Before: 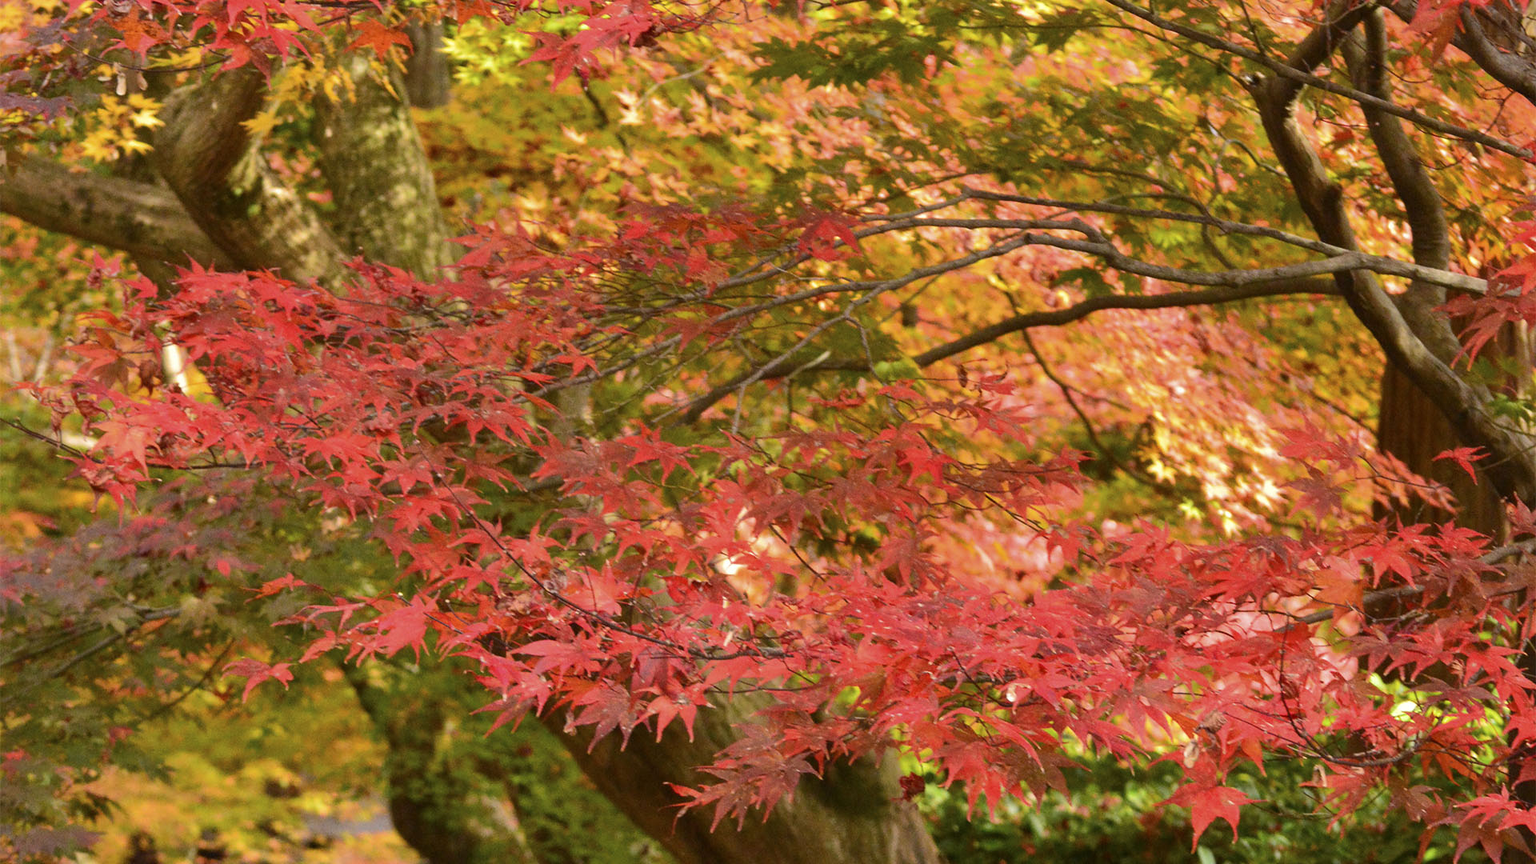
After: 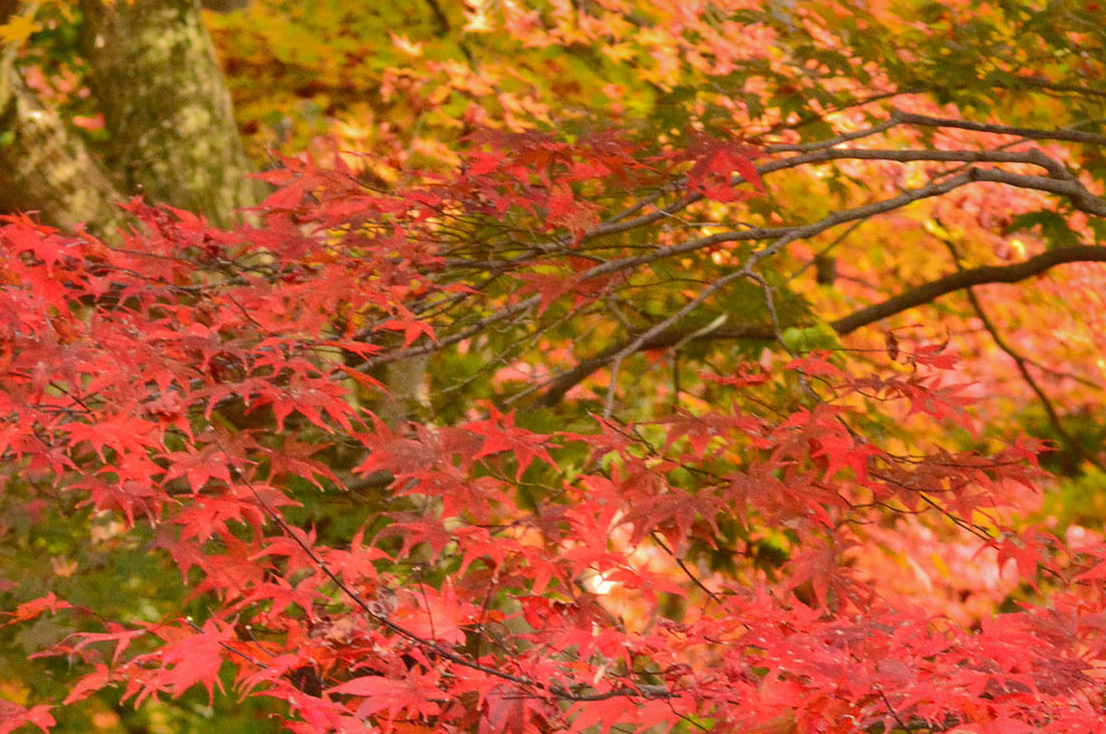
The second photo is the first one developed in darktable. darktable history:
shadows and highlights: shadows 40.16, highlights -60
crop: left 16.234%, top 11.513%, right 26.16%, bottom 20.501%
